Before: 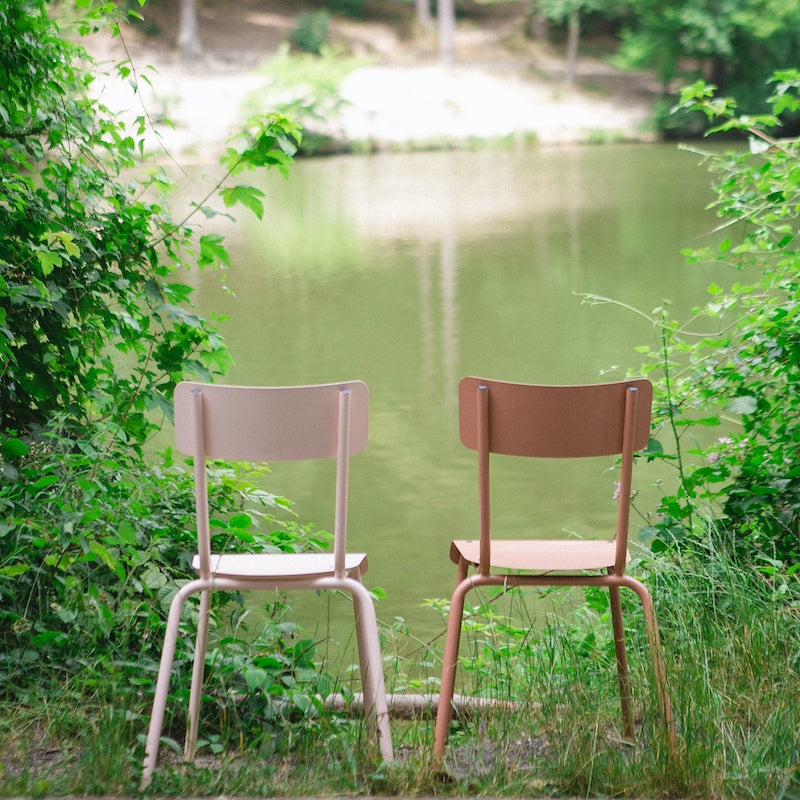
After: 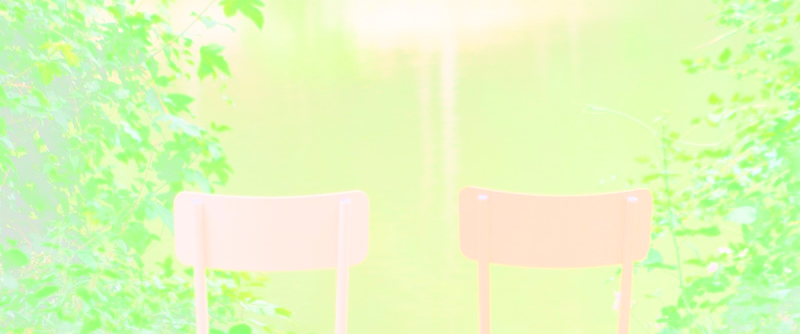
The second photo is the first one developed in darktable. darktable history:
crop and rotate: top 23.84%, bottom 34.294%
shadows and highlights: shadows 24.5, highlights -78.15, soften with gaussian
bloom: size 70%, threshold 25%, strength 70%
